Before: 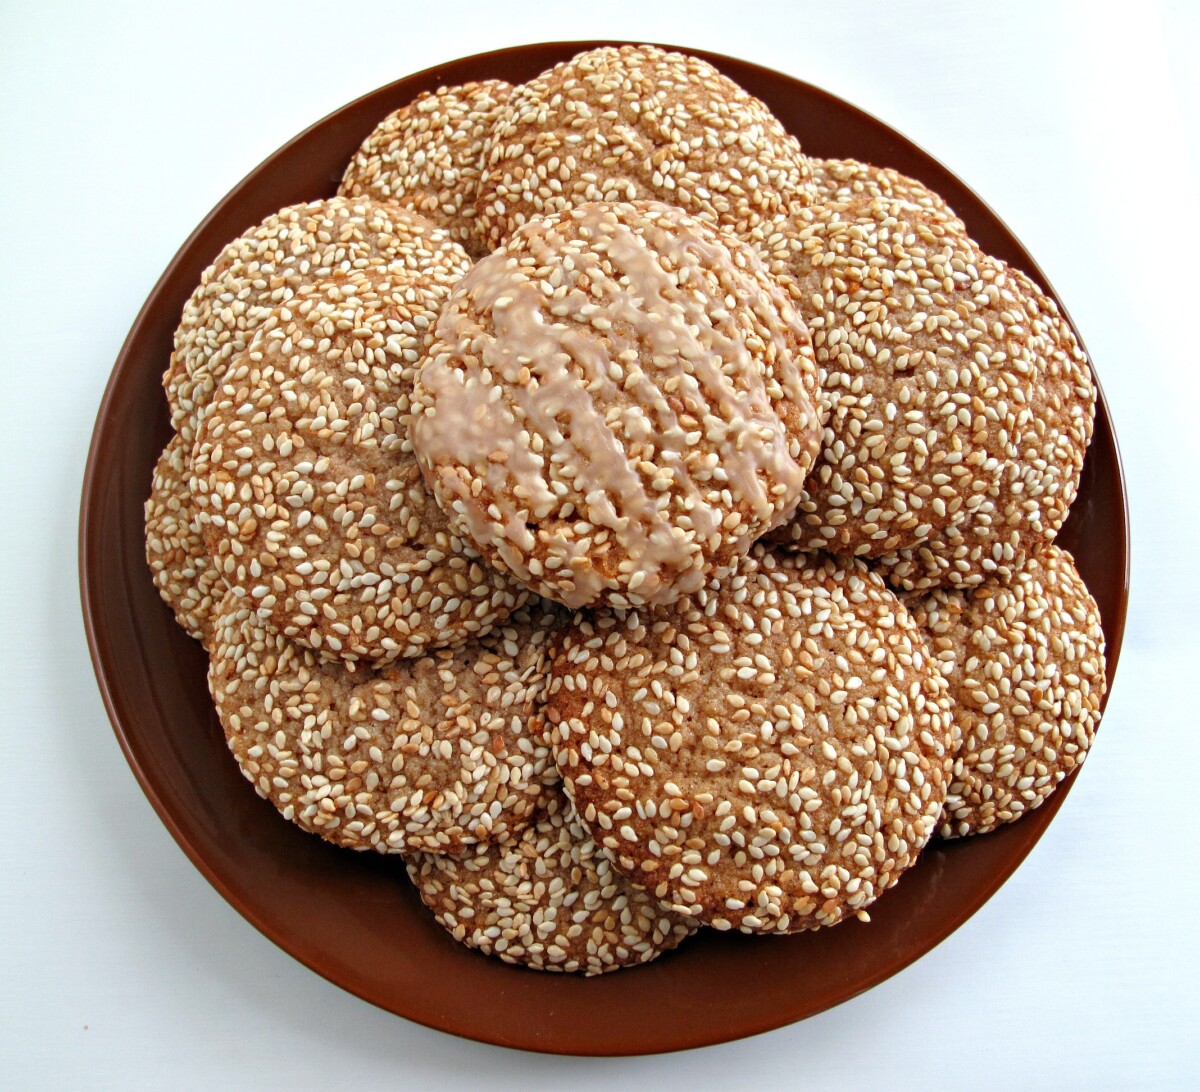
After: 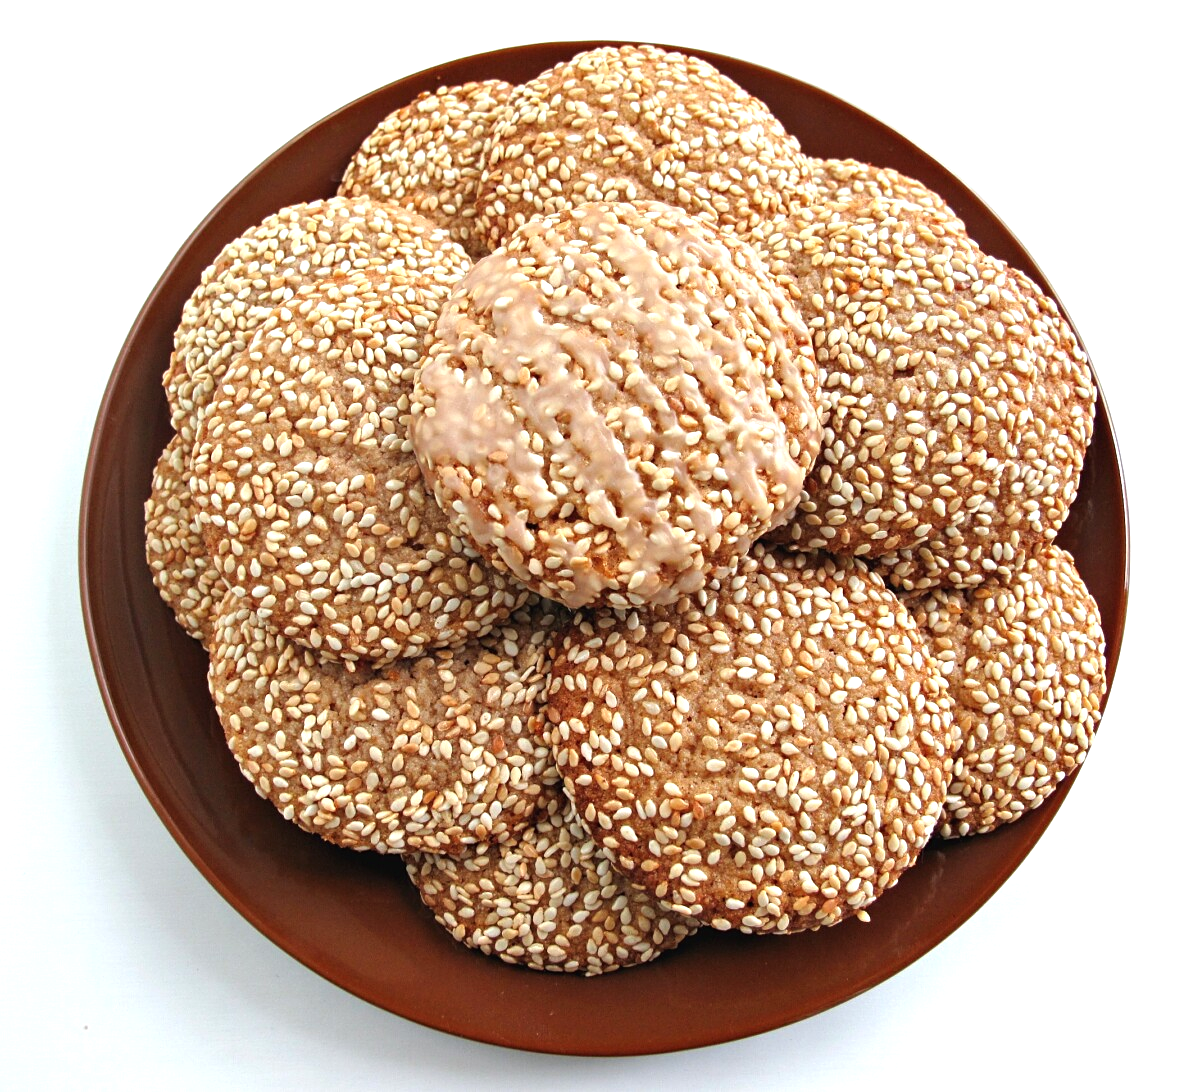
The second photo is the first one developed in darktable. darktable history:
sharpen: amount 0.2
exposure: black level correction -0.002, exposure 0.54 EV, compensate highlight preservation false
